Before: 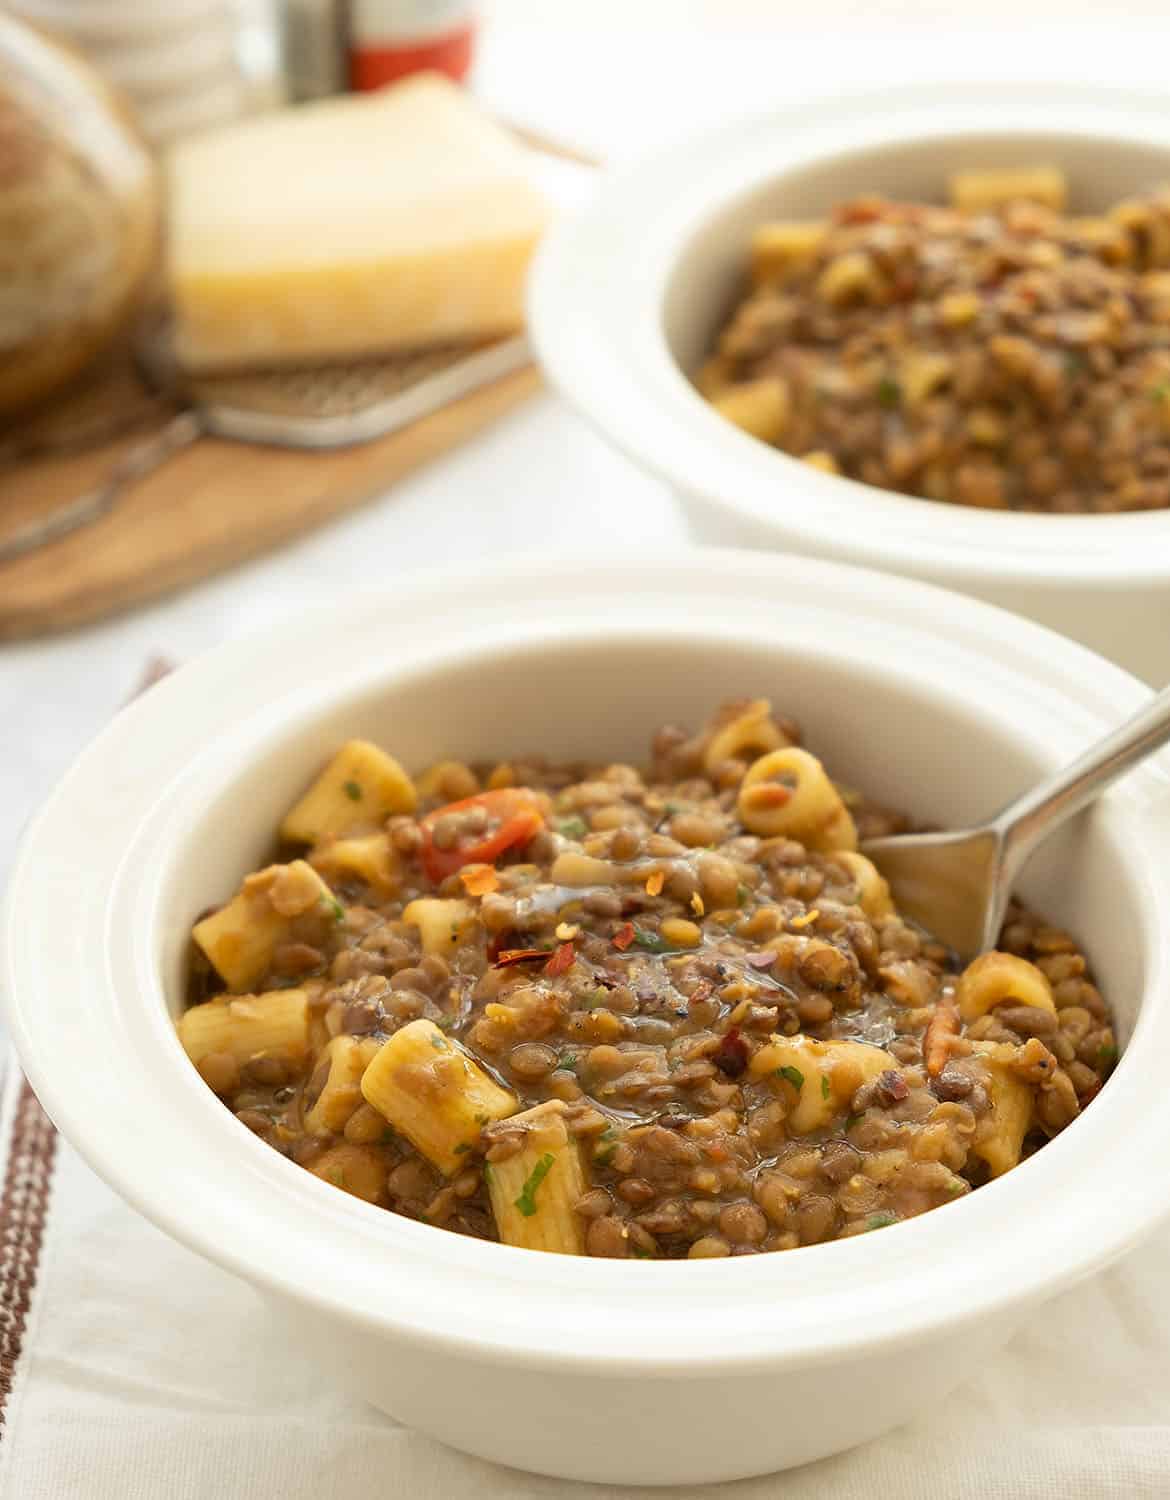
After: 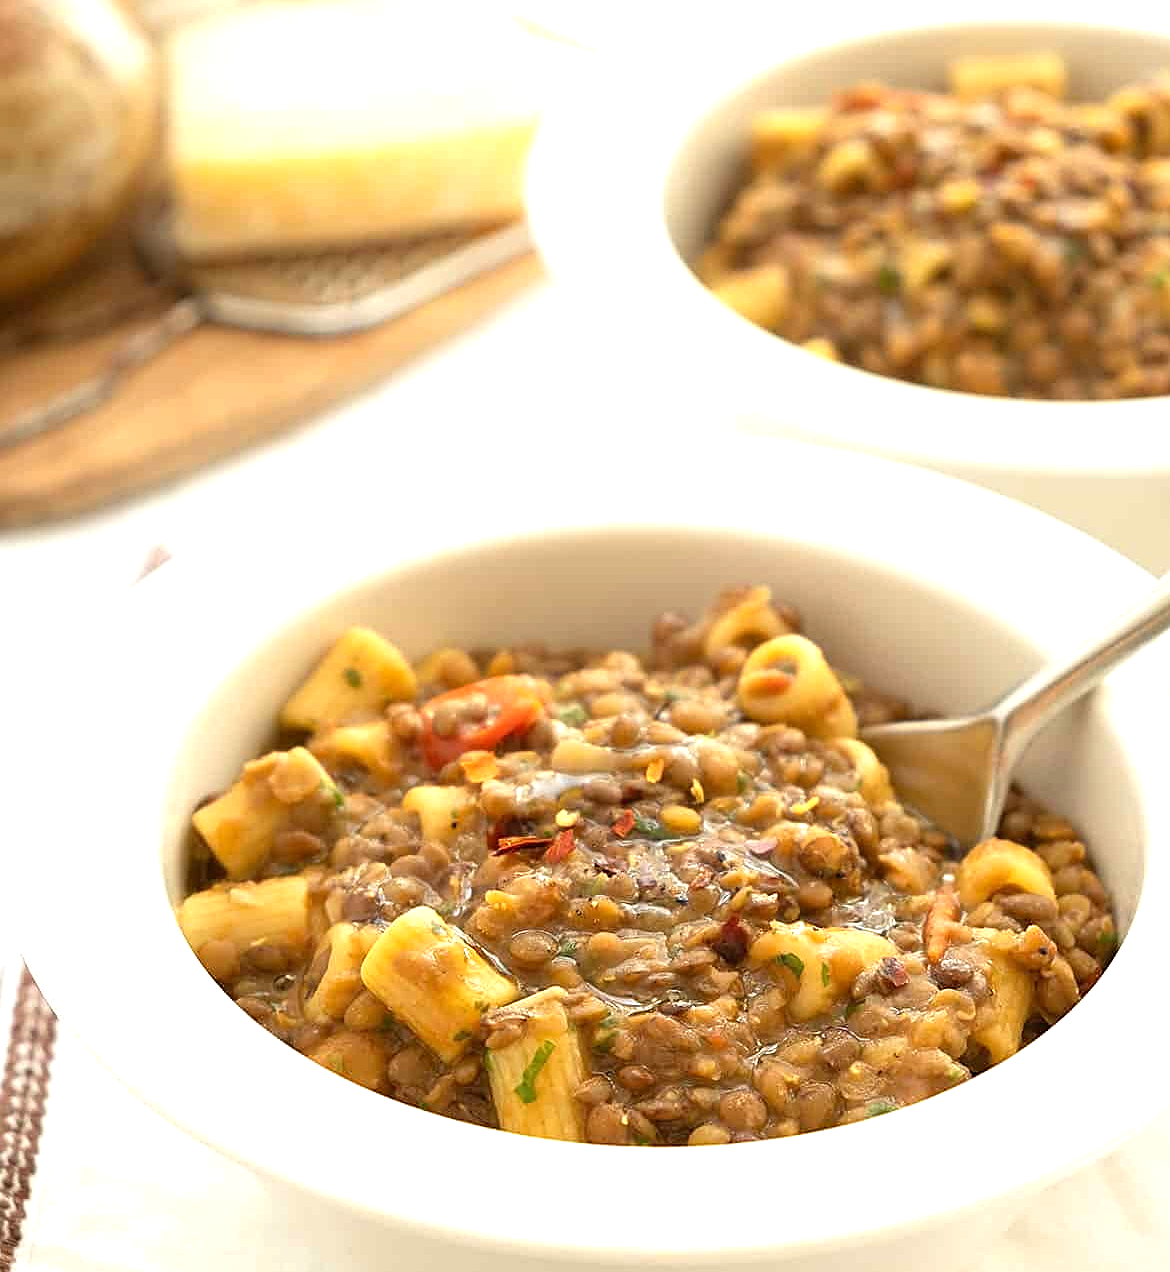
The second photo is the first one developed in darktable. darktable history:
exposure: exposure 0.666 EV, compensate exposure bias true, compensate highlight preservation false
sharpen: on, module defaults
crop: top 7.598%, bottom 7.577%
